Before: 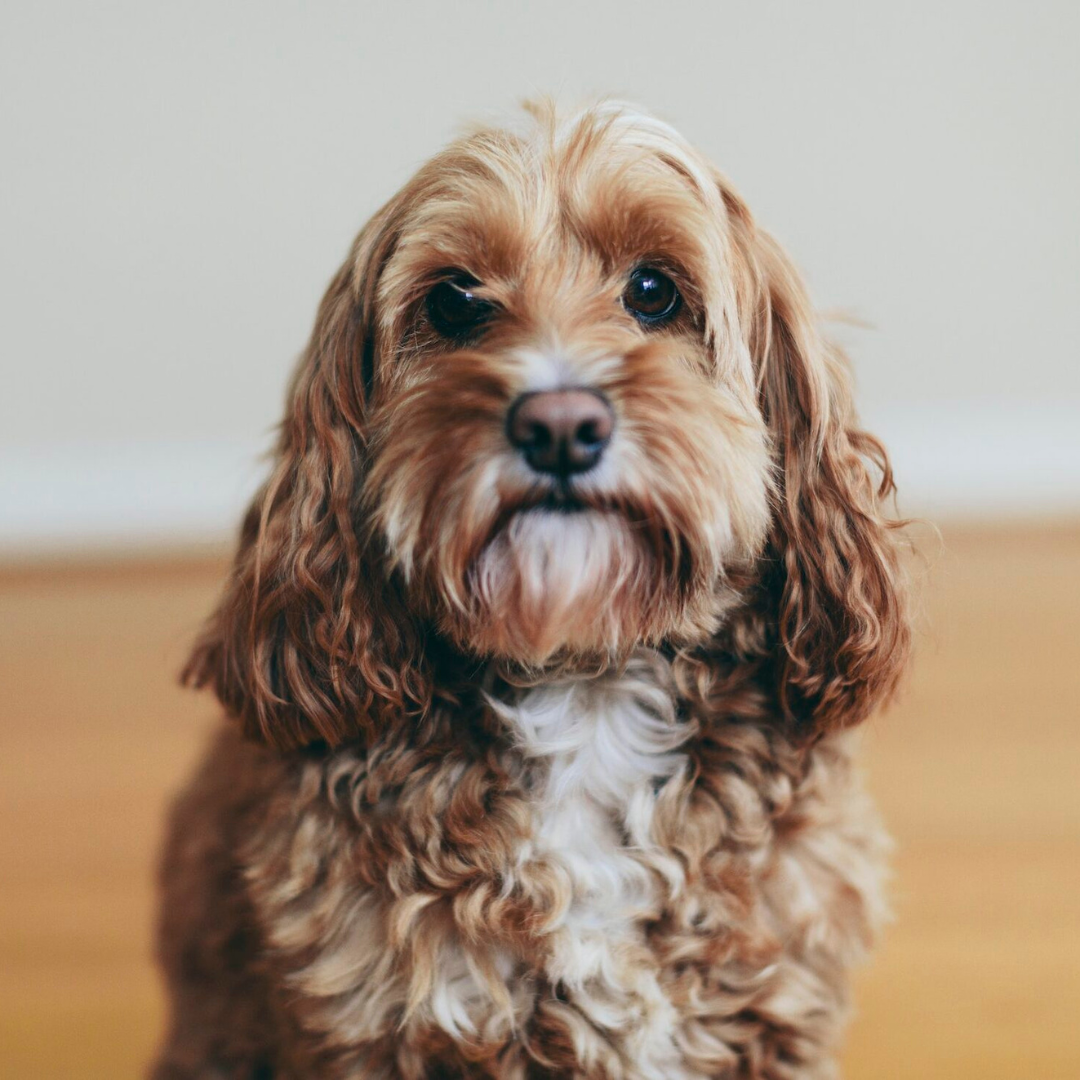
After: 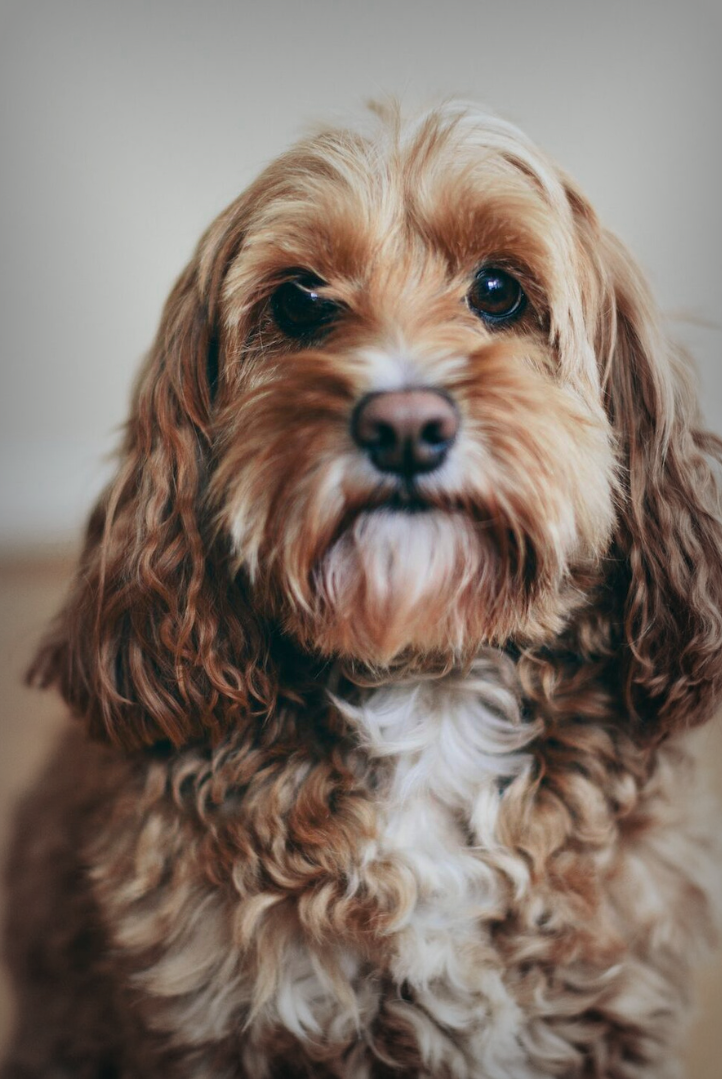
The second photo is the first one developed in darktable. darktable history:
crop and rotate: left 14.427%, right 18.635%
shadows and highlights: shadows 20.19, highlights -19.85, soften with gaussian
vignetting: fall-off start 54.08%, automatic ratio true, width/height ratio 1.318, shape 0.223, unbound false
